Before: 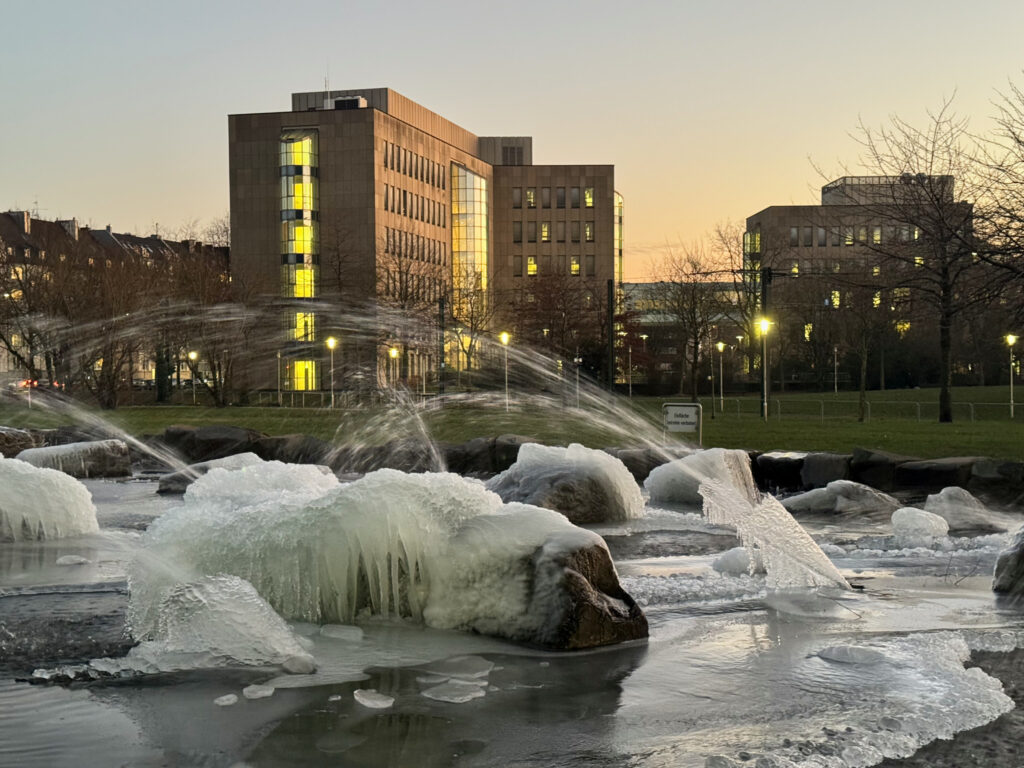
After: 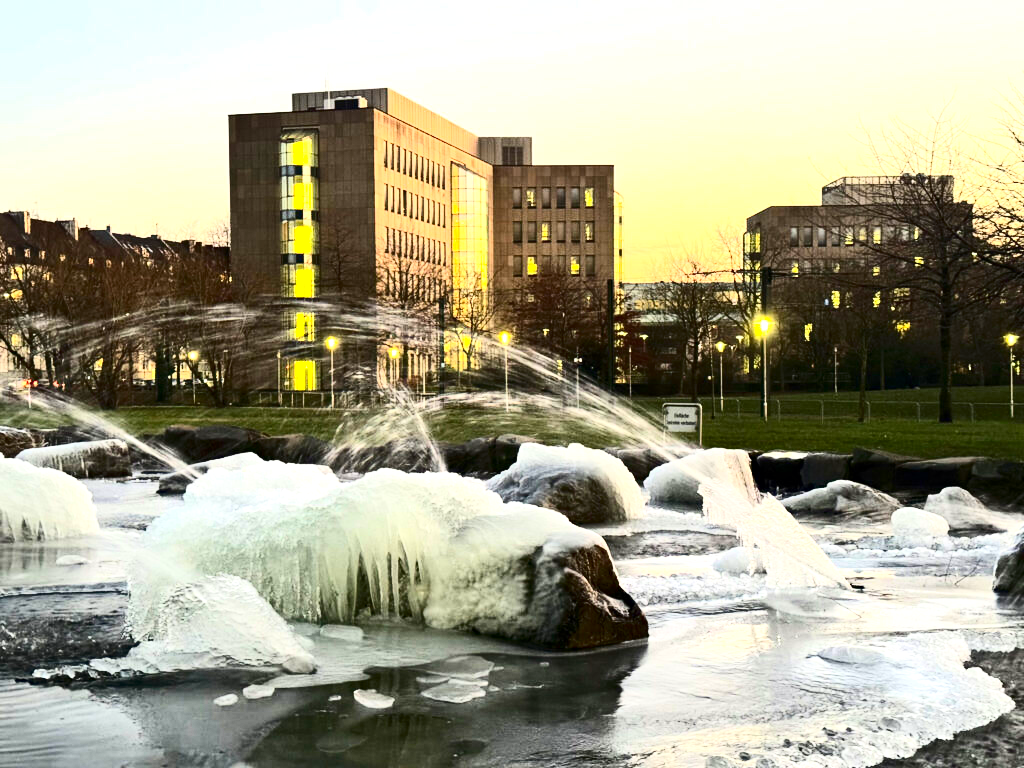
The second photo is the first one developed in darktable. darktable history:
contrast brightness saturation: contrast 0.397, brightness 0.045, saturation 0.25
exposure: black level correction 0, exposure 1.03 EV, compensate highlight preservation false
haze removal: strength 0.095, adaptive false
